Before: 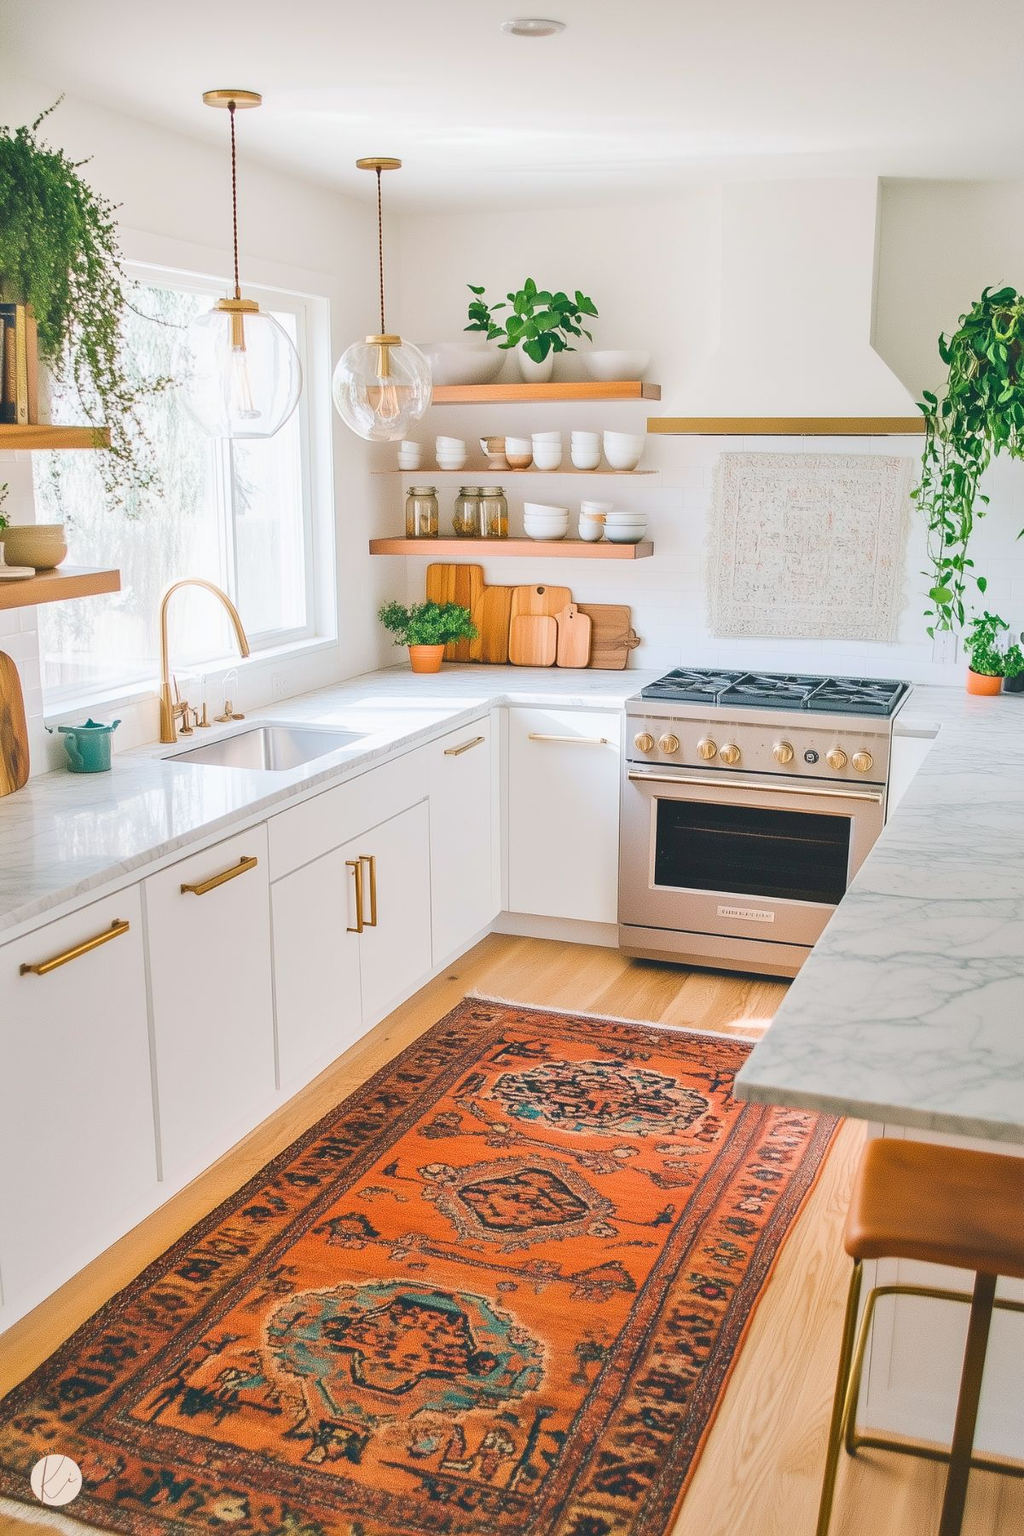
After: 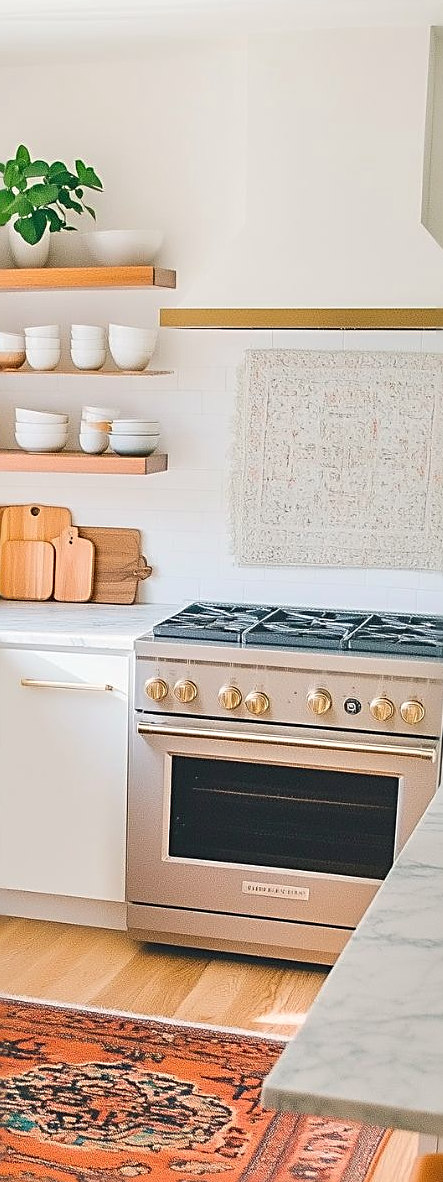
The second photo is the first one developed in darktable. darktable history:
sharpen: radius 2.531, amount 0.628
crop and rotate: left 49.936%, top 10.094%, right 13.136%, bottom 24.256%
white balance: red 1.009, blue 0.985
